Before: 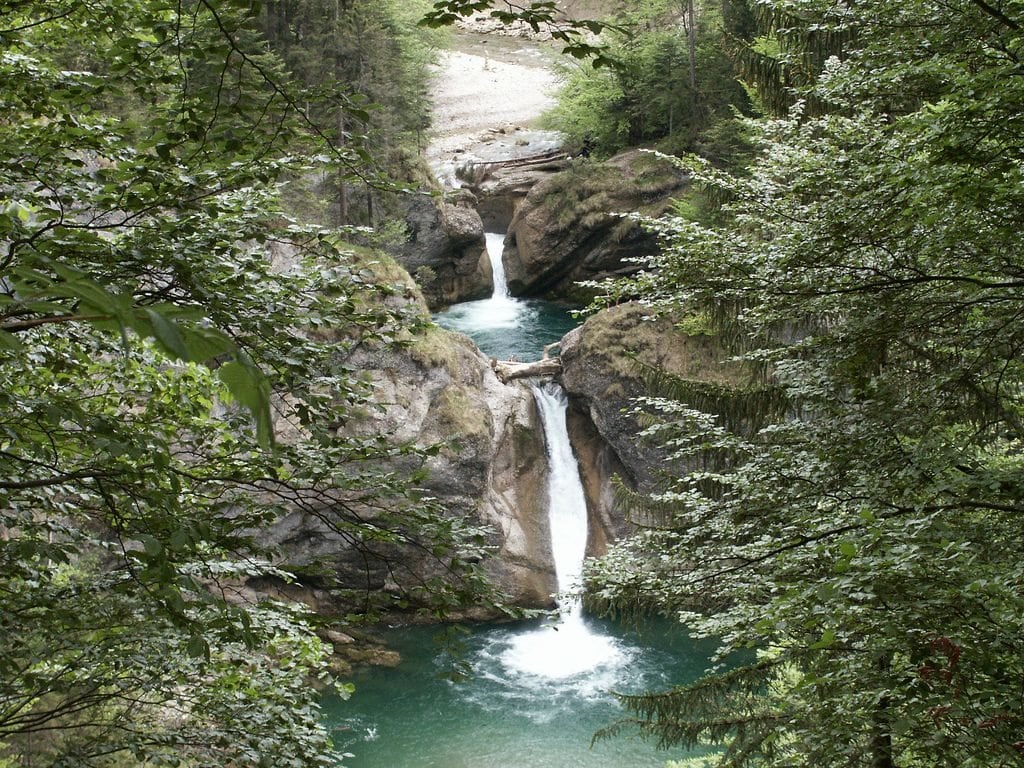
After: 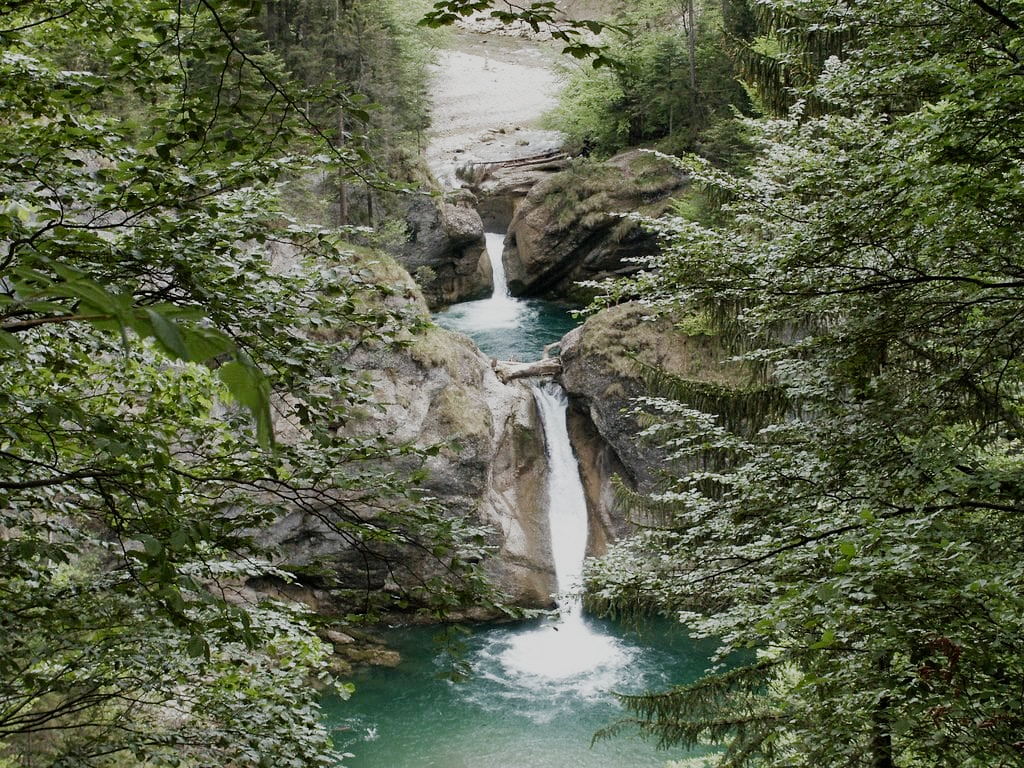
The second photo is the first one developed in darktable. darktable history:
shadows and highlights: radius 106.81, shadows 23.8, highlights -58.19, low approximation 0.01, soften with gaussian
filmic rgb: black relative exposure -8.12 EV, white relative exposure 3.76 EV, hardness 4.47, add noise in highlights 0.002, preserve chrominance no, color science v3 (2019), use custom middle-gray values true, contrast in highlights soft
